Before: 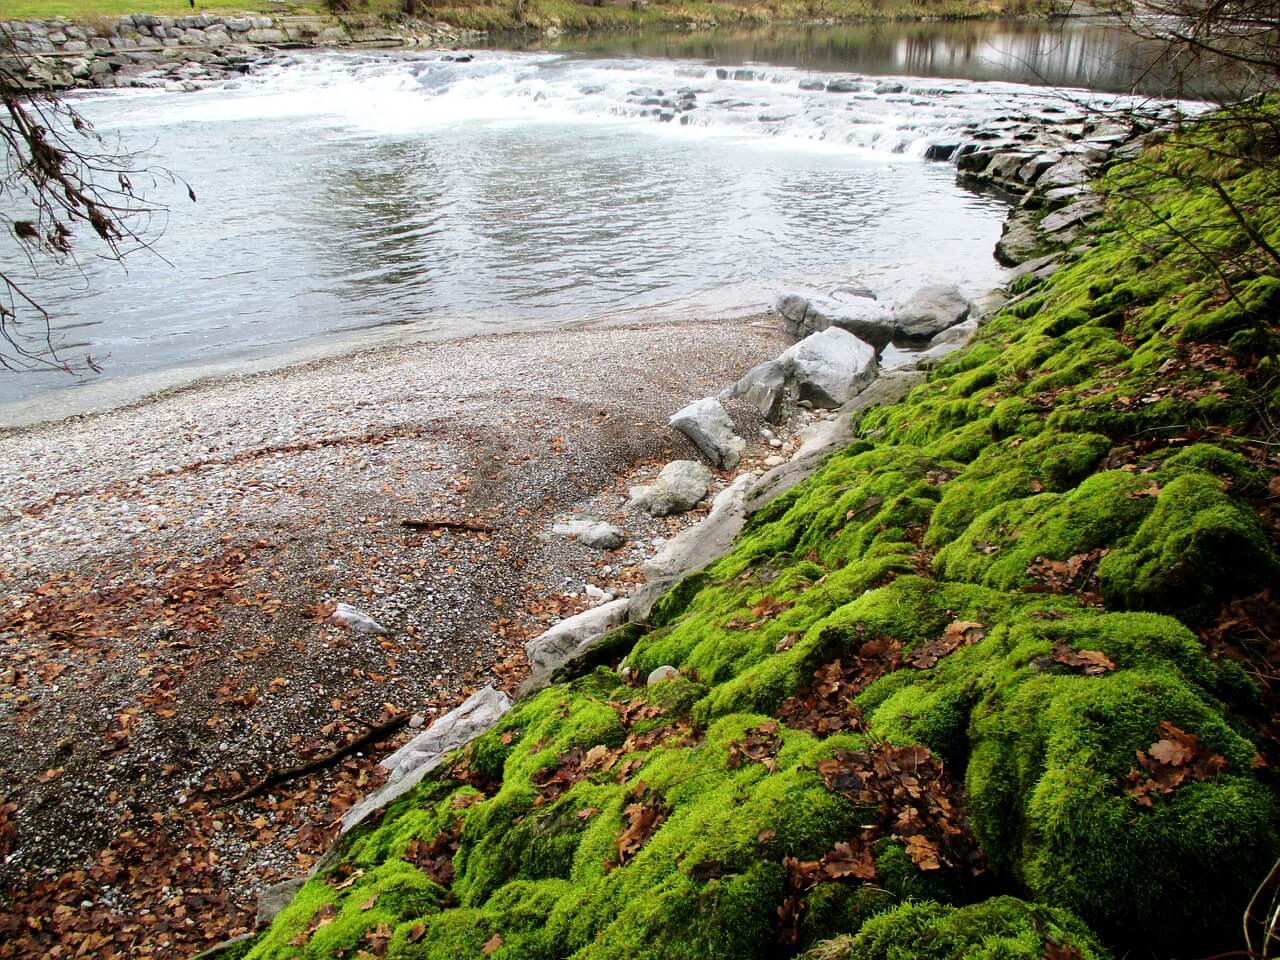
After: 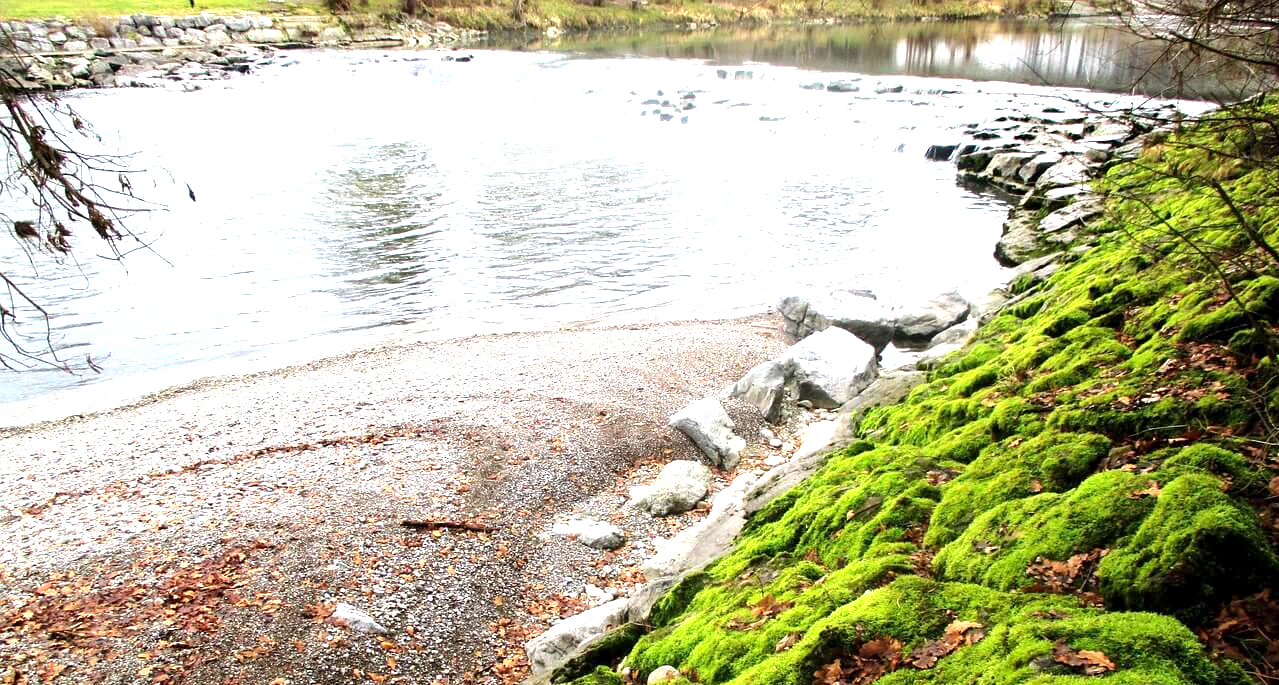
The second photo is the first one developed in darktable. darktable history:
crop: bottom 28.576%
exposure: black level correction 0.001, exposure 1.129 EV, compensate exposure bias true, compensate highlight preservation false
